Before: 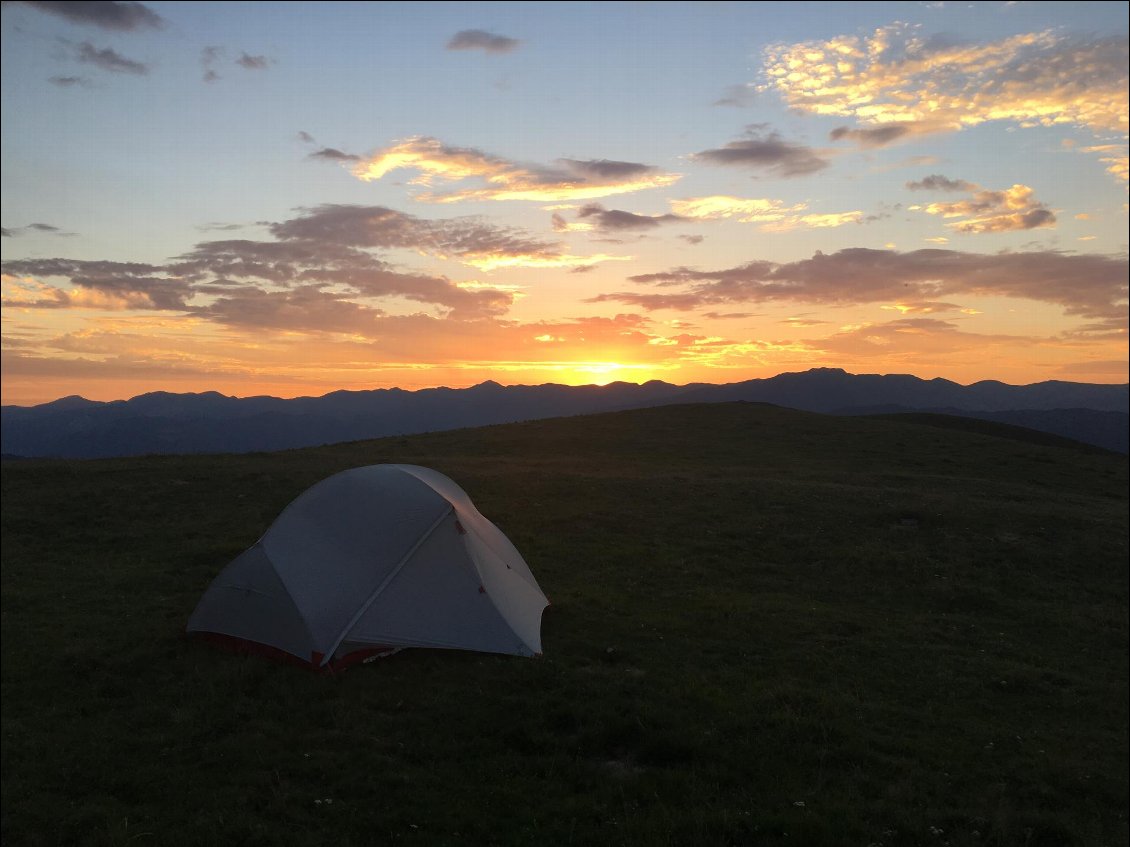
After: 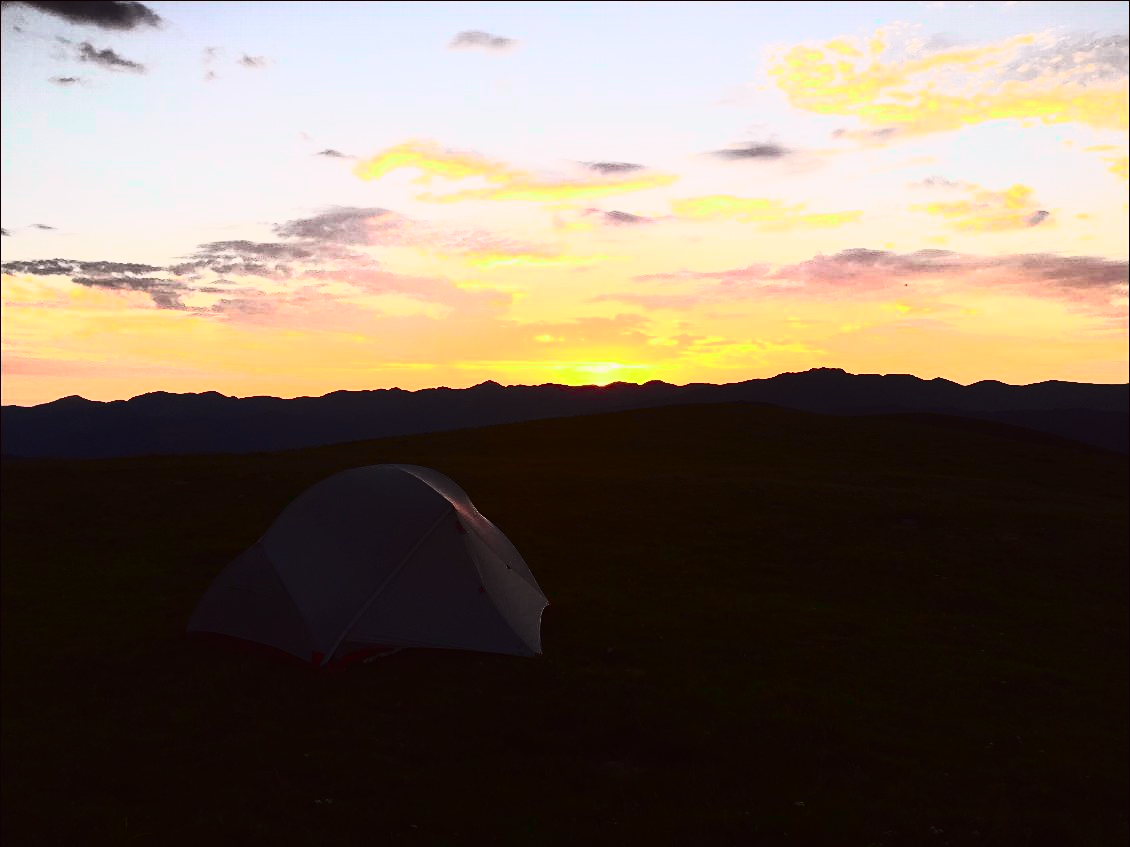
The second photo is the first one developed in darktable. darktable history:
sharpen: amount 0.2
tone curve: curves: ch0 [(0, 0.012) (0.144, 0.137) (0.326, 0.386) (0.489, 0.573) (0.656, 0.763) (0.849, 0.902) (1, 0.974)]; ch1 [(0, 0) (0.366, 0.367) (0.475, 0.453) (0.487, 0.501) (0.519, 0.527) (0.544, 0.579) (0.562, 0.619) (0.622, 0.694) (1, 1)]; ch2 [(0, 0) (0.333, 0.346) (0.375, 0.375) (0.424, 0.43) (0.476, 0.492) (0.502, 0.503) (0.533, 0.541) (0.572, 0.615) (0.605, 0.656) (0.641, 0.709) (1, 1)], color space Lab, independent channels, preserve colors none
contrast brightness saturation: contrast 0.93, brightness 0.2
